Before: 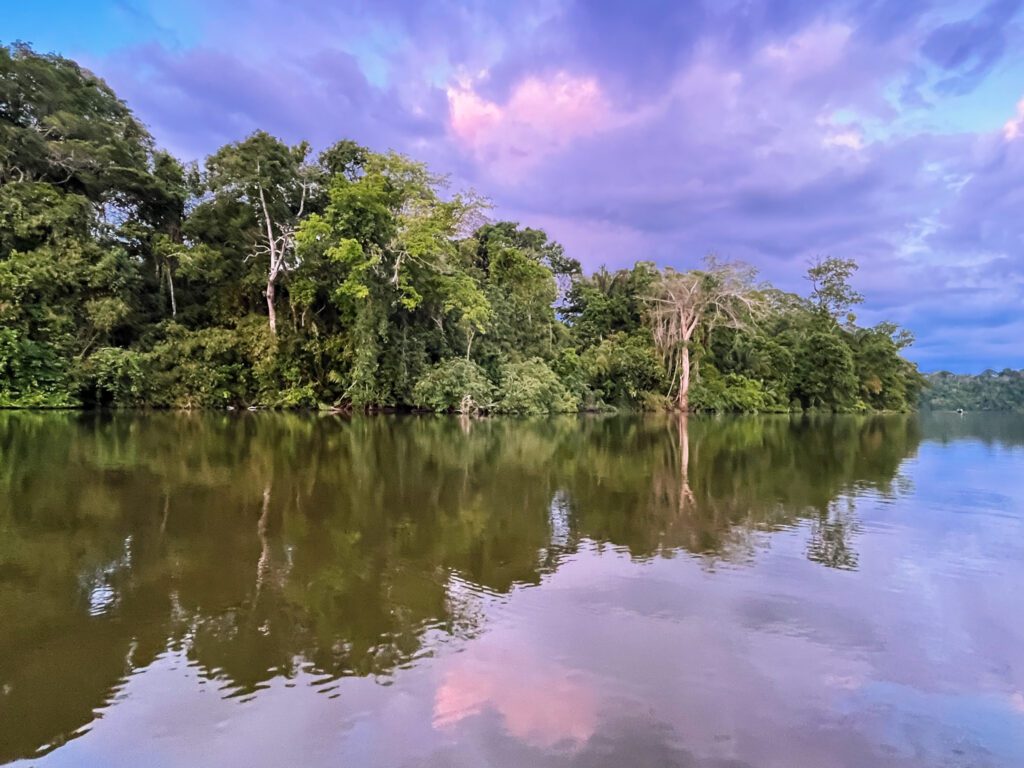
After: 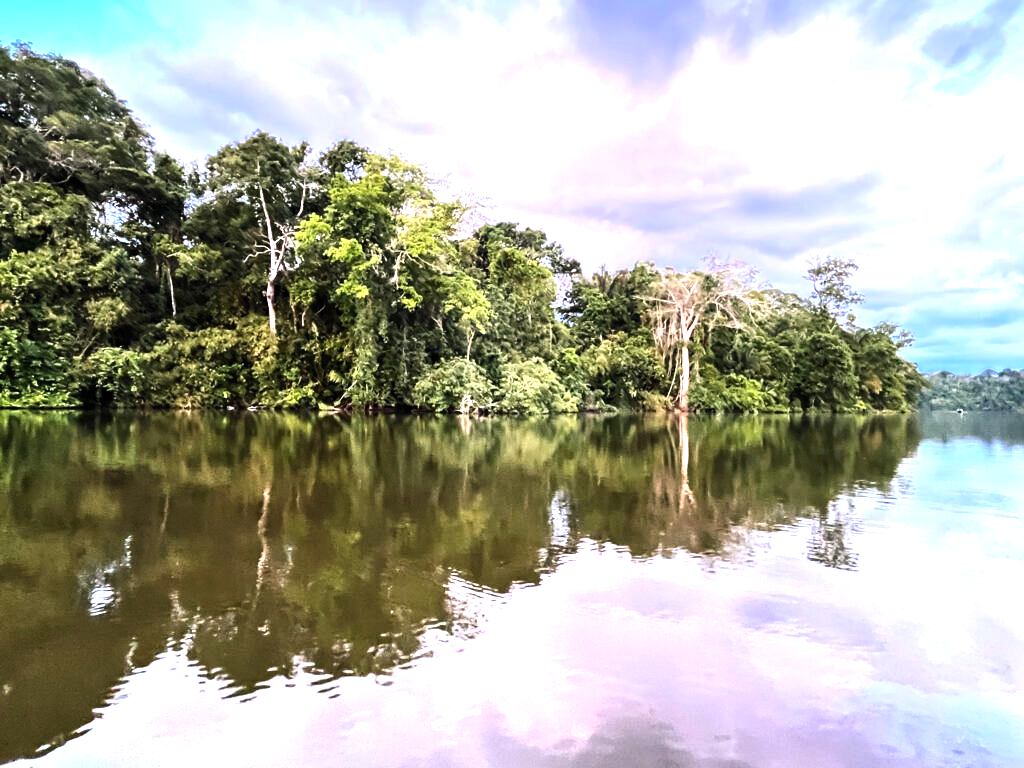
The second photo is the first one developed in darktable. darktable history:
exposure: black level correction 0, exposure 0.5 EV, compensate highlight preservation false
tone equalizer: -8 EV -1.08 EV, -7 EV -1.01 EV, -6 EV -0.867 EV, -5 EV -0.578 EV, -3 EV 0.578 EV, -2 EV 0.867 EV, -1 EV 1.01 EV, +0 EV 1.08 EV, edges refinement/feathering 500, mask exposure compensation -1.57 EV, preserve details no
